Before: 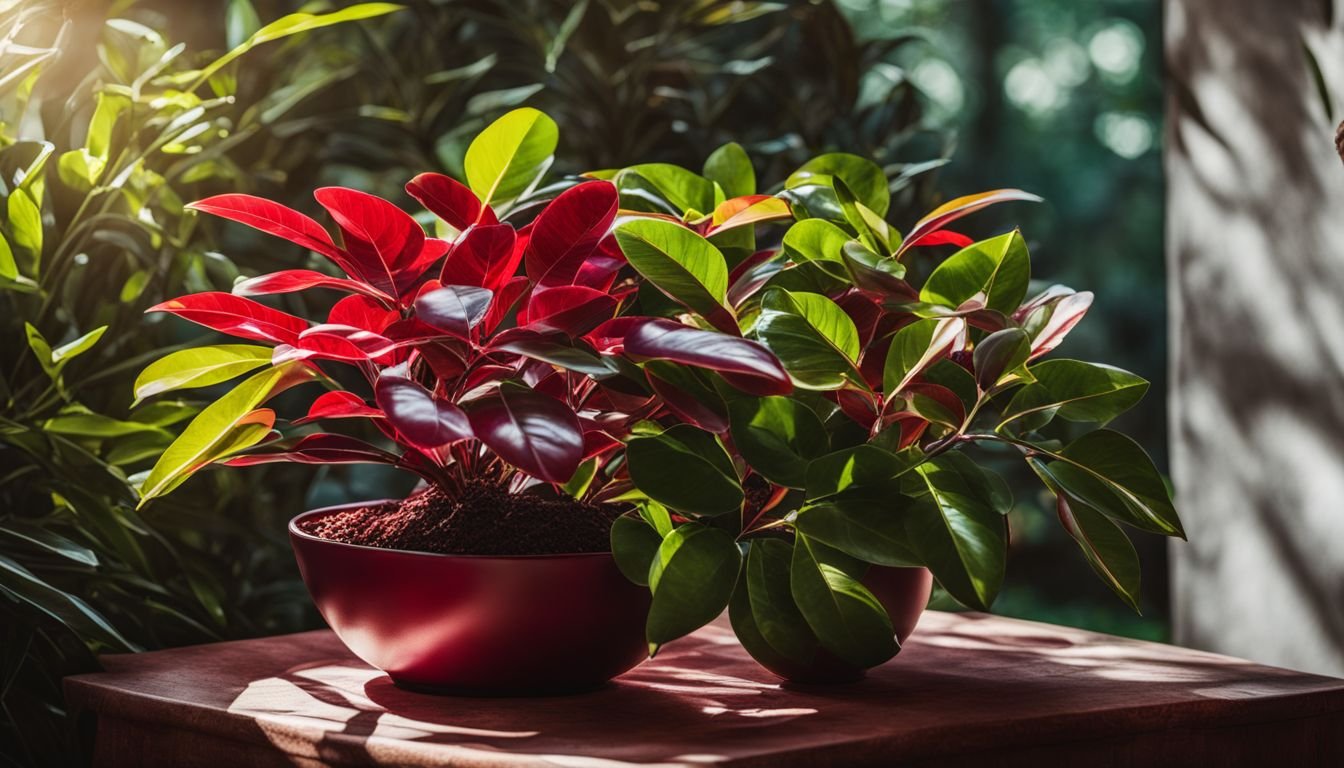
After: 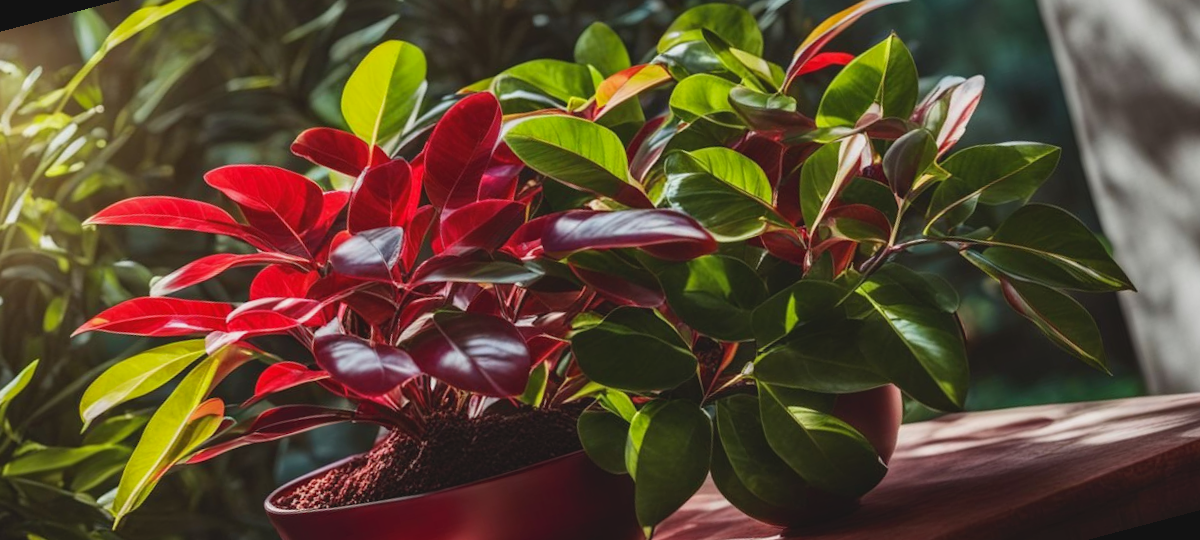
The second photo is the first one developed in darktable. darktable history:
contrast brightness saturation: contrast -0.11
rotate and perspective: rotation -14.8°, crop left 0.1, crop right 0.903, crop top 0.25, crop bottom 0.748
